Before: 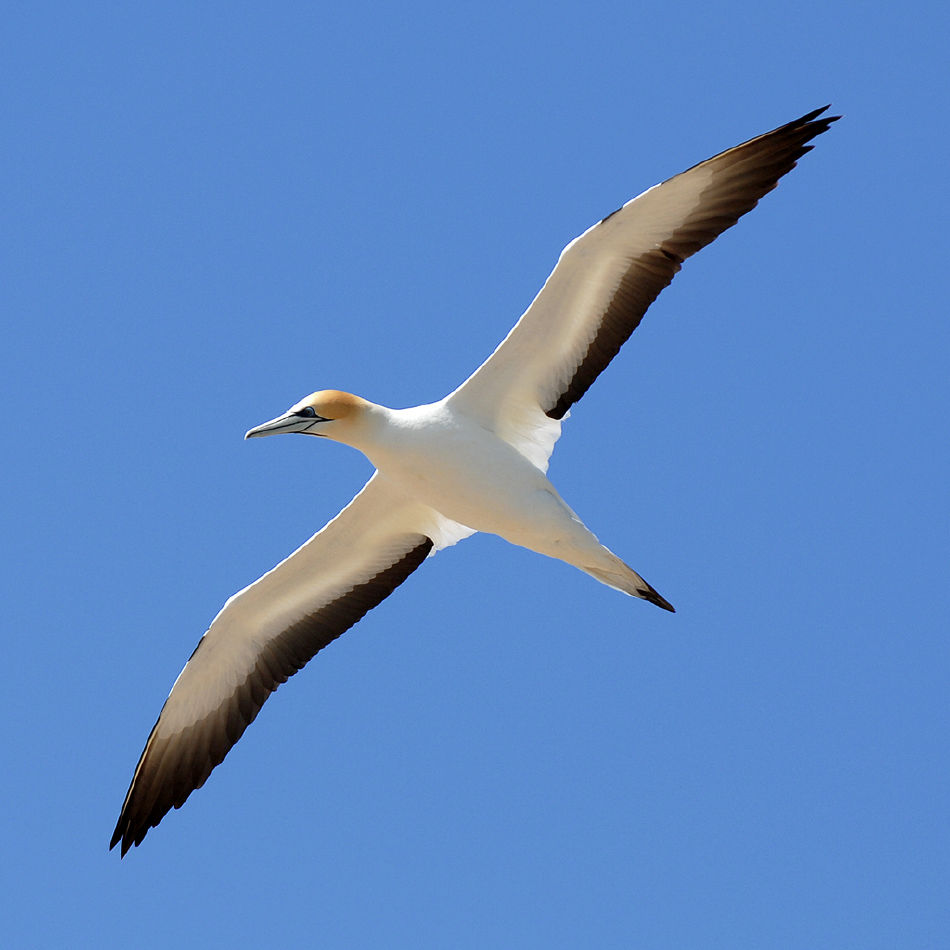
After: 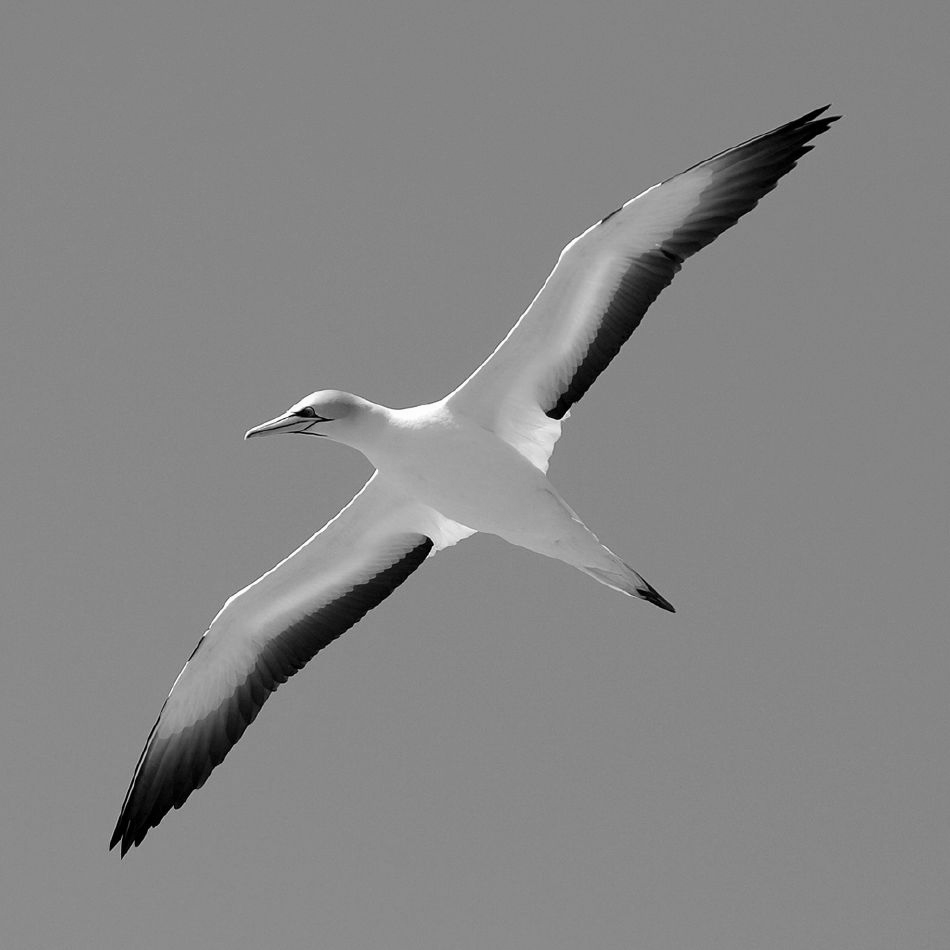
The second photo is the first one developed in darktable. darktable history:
monochrome: on, module defaults
white balance: red 0.983, blue 1.036
